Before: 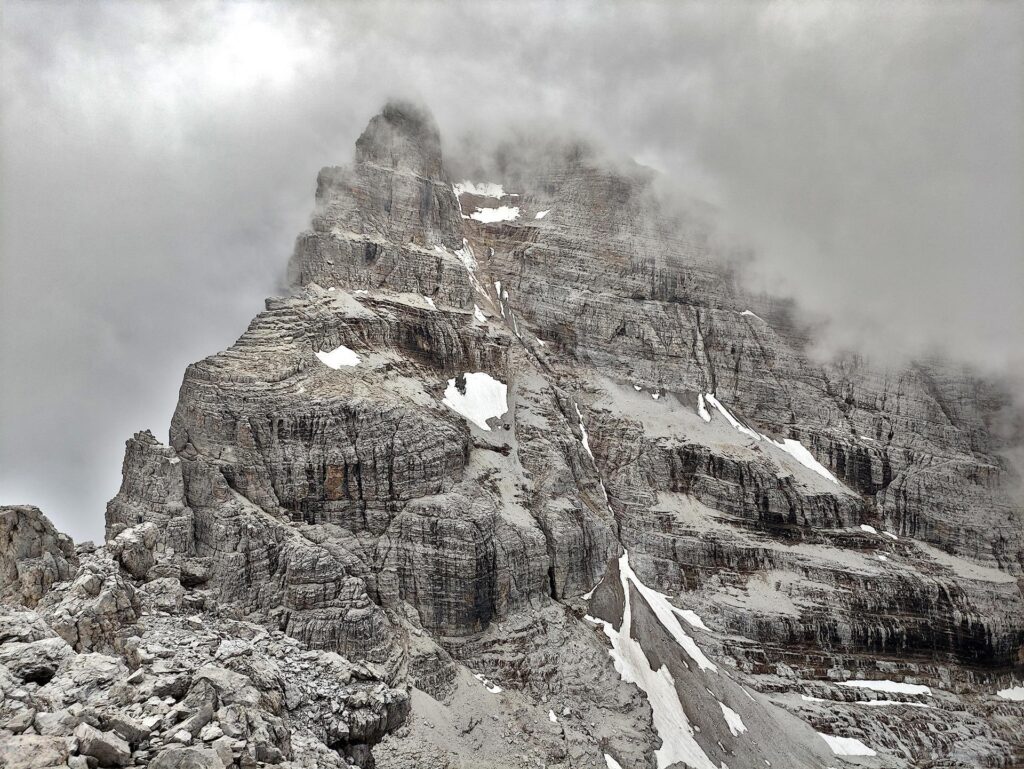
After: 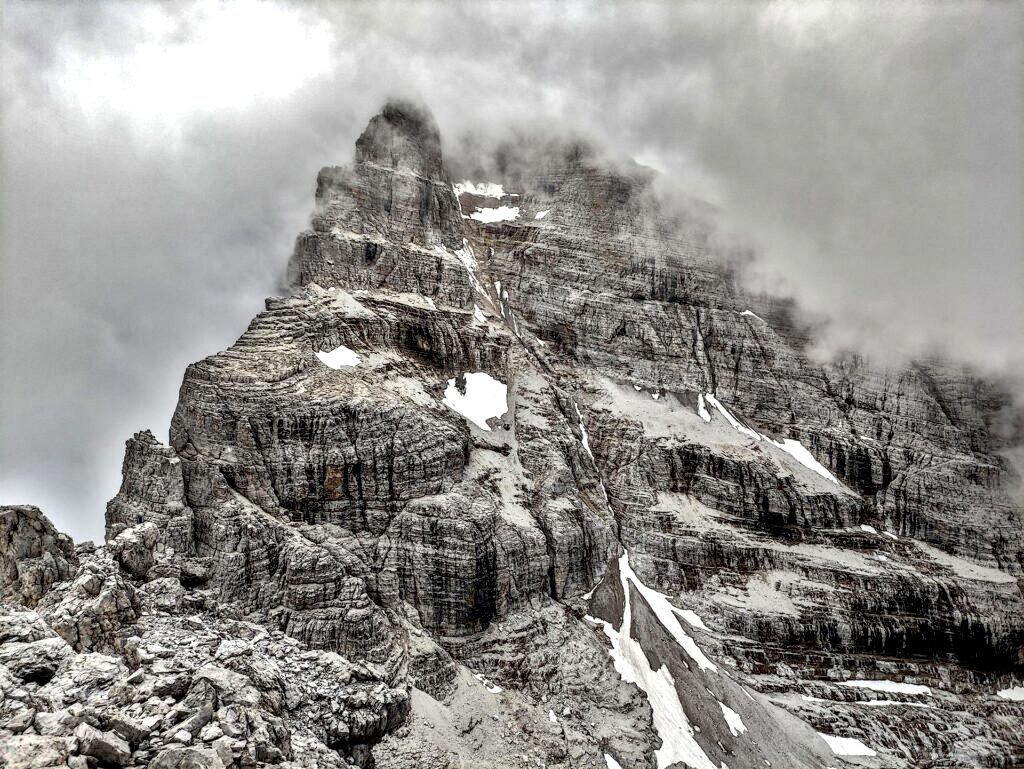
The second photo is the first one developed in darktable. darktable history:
local contrast: highlights 17%, detail 185%
velvia: strength 6.31%
color balance rgb: perceptual saturation grading › global saturation 0.465%
